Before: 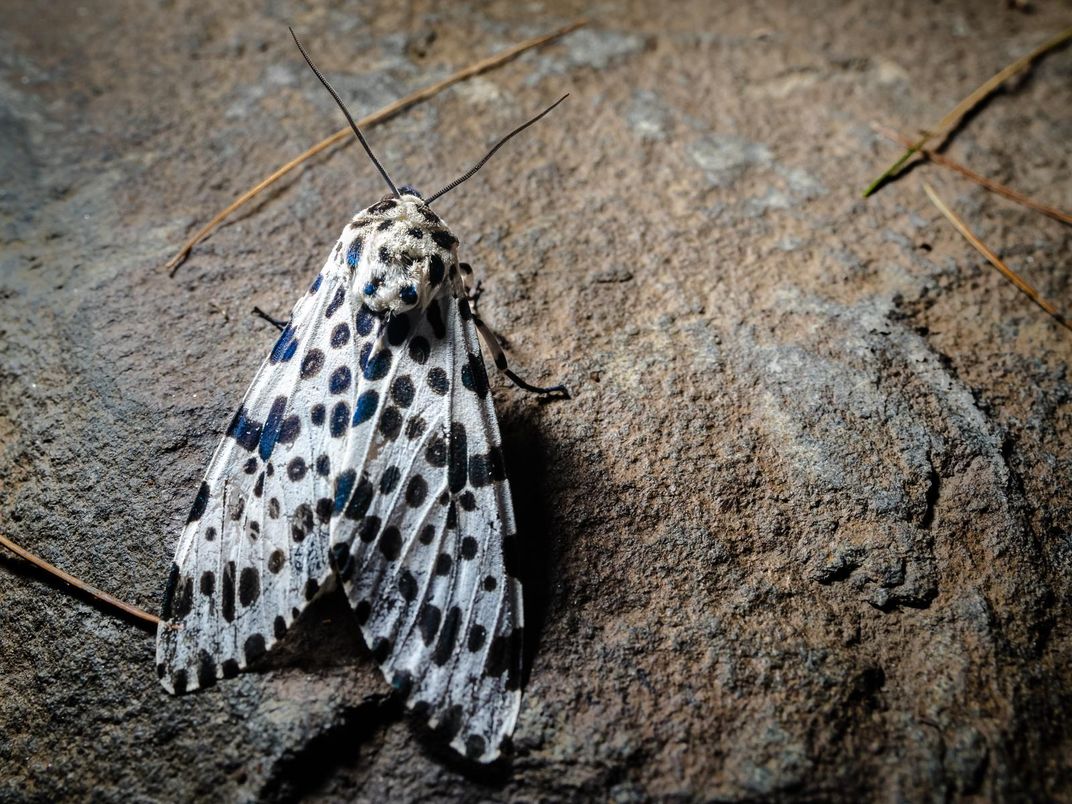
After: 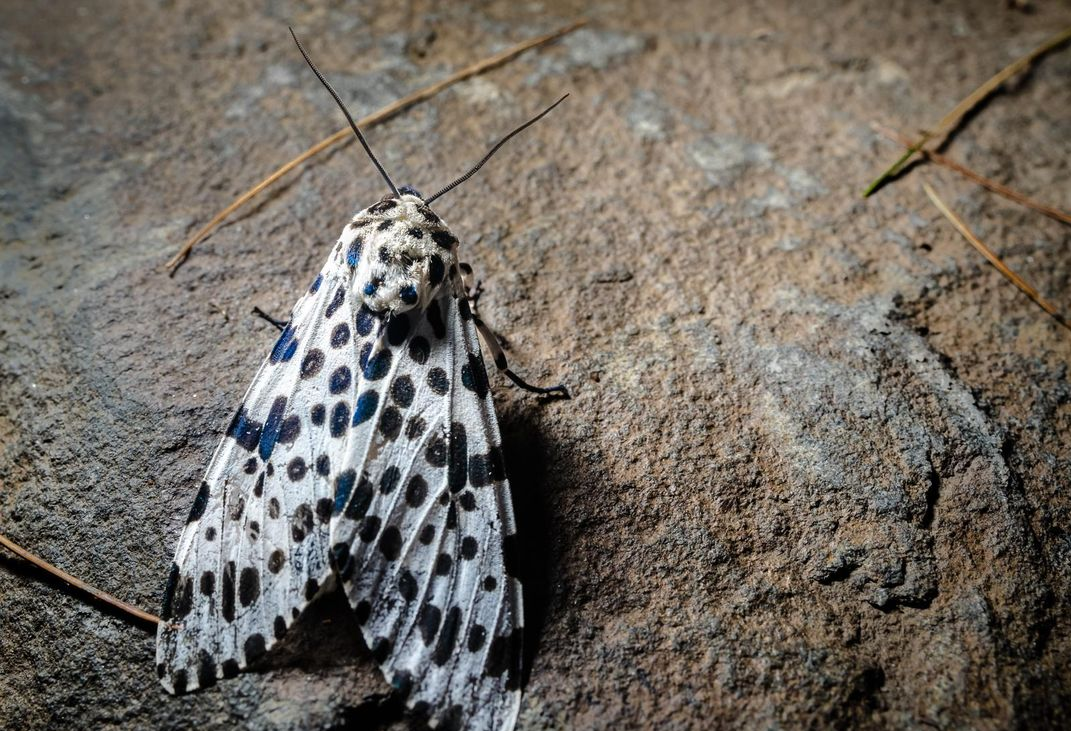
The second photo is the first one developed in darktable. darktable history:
crop: bottom 9.03%
